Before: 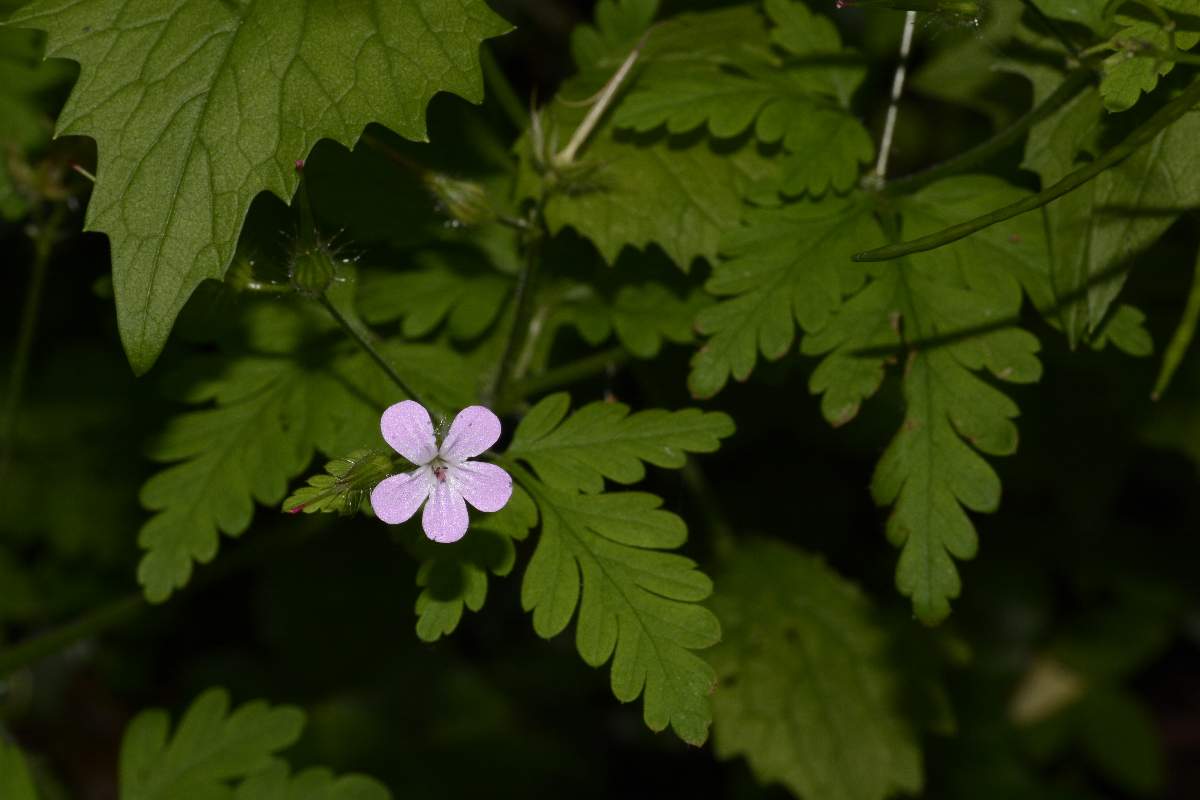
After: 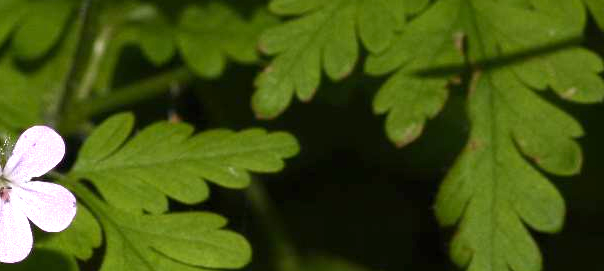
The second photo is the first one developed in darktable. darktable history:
exposure: exposure 1.091 EV, compensate highlight preservation false
crop: left 36.407%, top 35.045%, right 13.222%, bottom 31.055%
